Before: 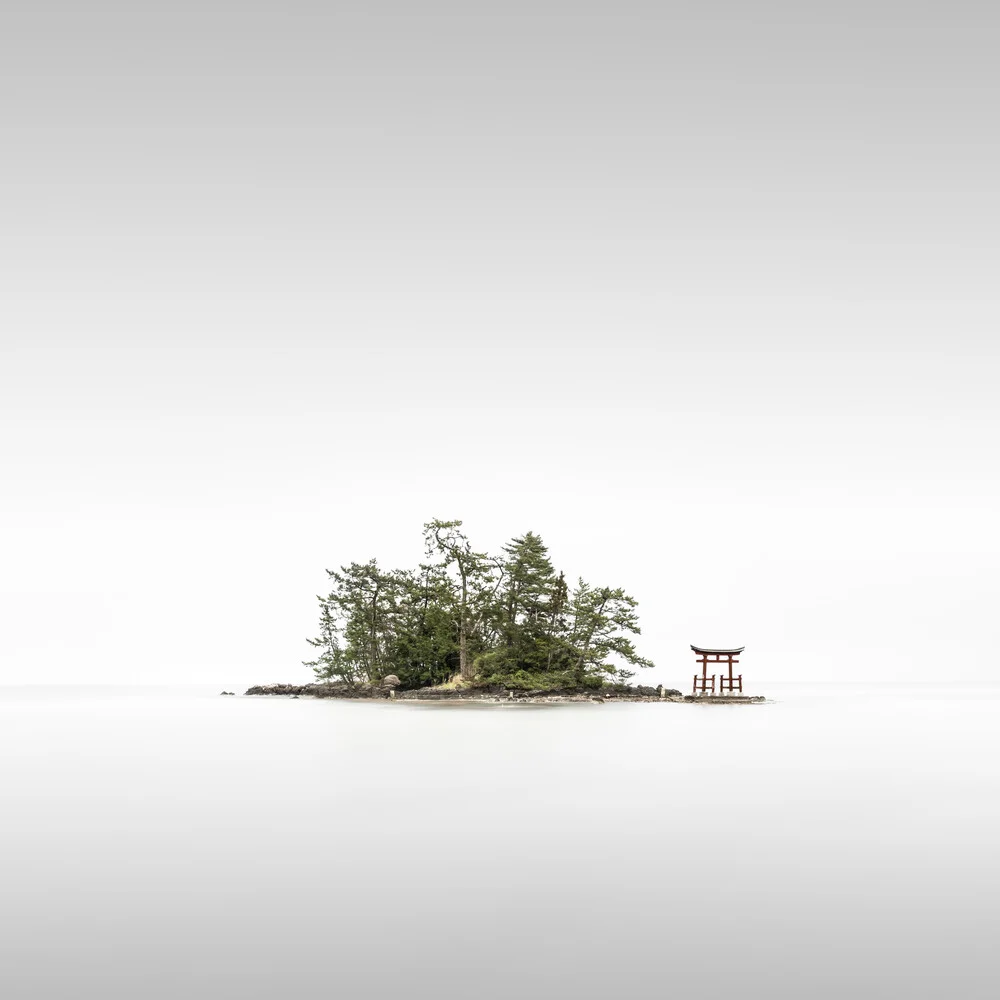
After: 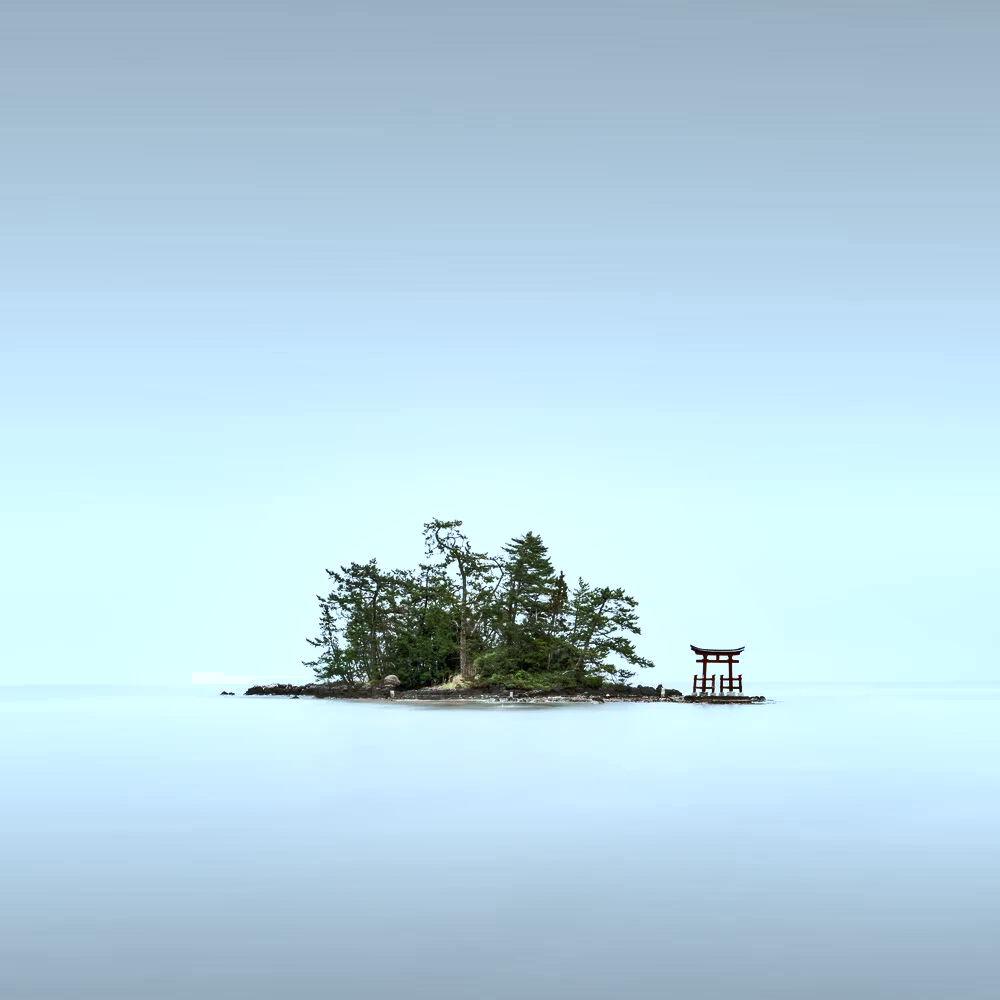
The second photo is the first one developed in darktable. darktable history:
shadows and highlights: soften with gaussian
color calibration: gray › normalize channels true, illuminant F (fluorescent), F source F9 (Cool White Deluxe 4150 K) – high CRI, x 0.375, y 0.373, temperature 4151.48 K, gamut compression 0.02
